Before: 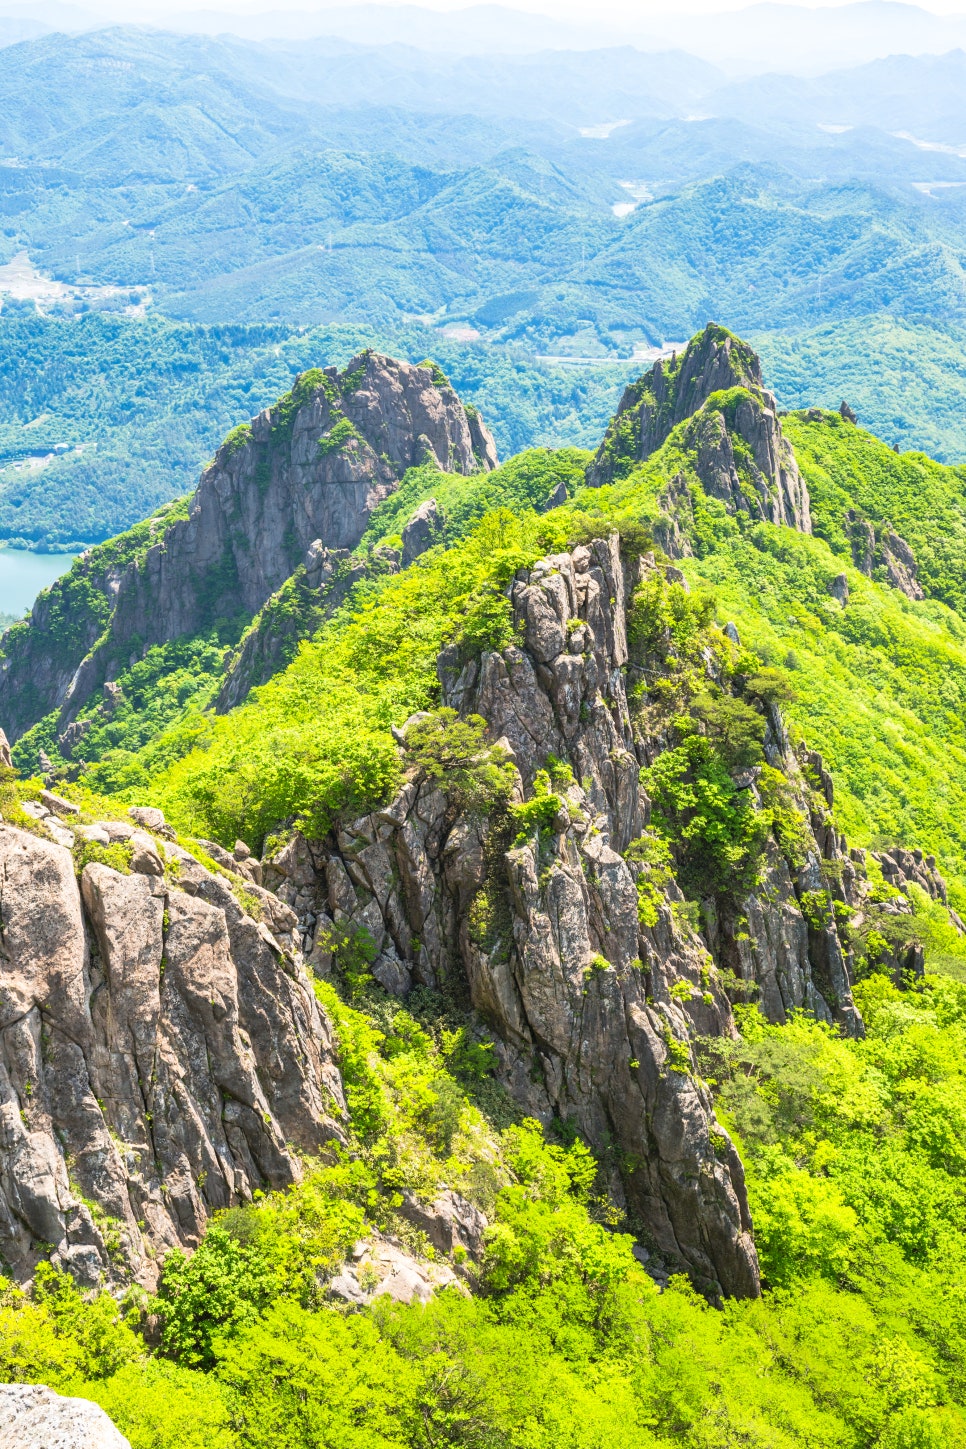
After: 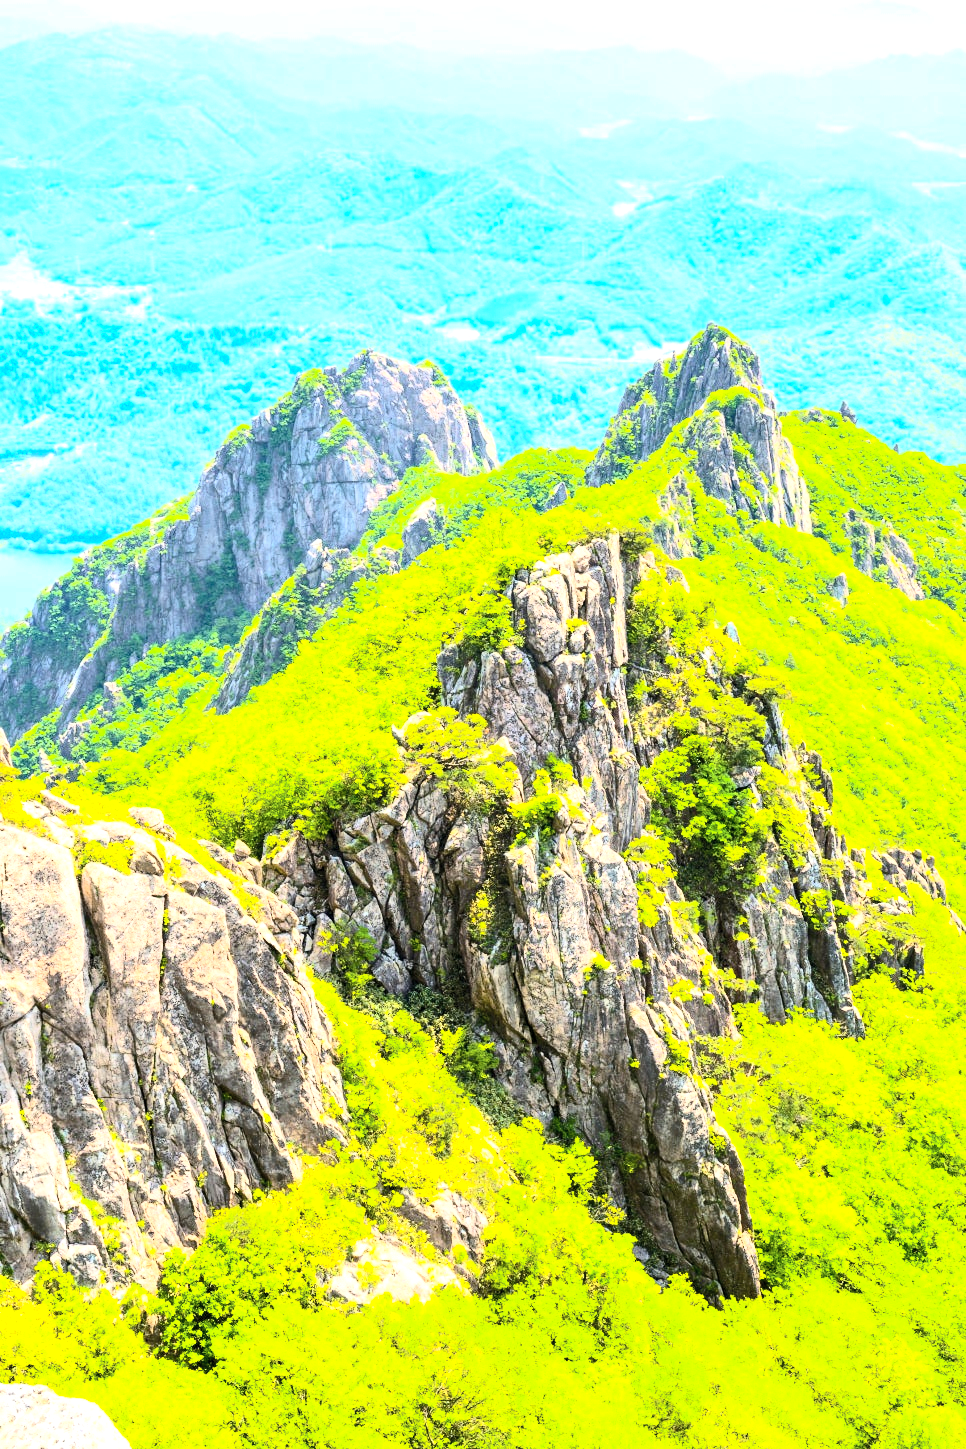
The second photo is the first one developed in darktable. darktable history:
color balance rgb: global offset › luminance -0.473%, linear chroma grading › global chroma 9.073%, perceptual saturation grading › global saturation 25.266%, perceptual brilliance grading › global brilliance -5.015%, perceptual brilliance grading › highlights 24.857%, perceptual brilliance grading › mid-tones 6.996%, perceptual brilliance grading › shadows -4.801%, global vibrance 20%
tone curve: curves: ch0 [(0, 0) (0.003, 0.004) (0.011, 0.015) (0.025, 0.034) (0.044, 0.061) (0.069, 0.095) (0.1, 0.137) (0.136, 0.187) (0.177, 0.244) (0.224, 0.308) (0.277, 0.415) (0.335, 0.532) (0.399, 0.642) (0.468, 0.747) (0.543, 0.829) (0.623, 0.886) (0.709, 0.924) (0.801, 0.951) (0.898, 0.975) (1, 1)], color space Lab, independent channels, preserve colors none
